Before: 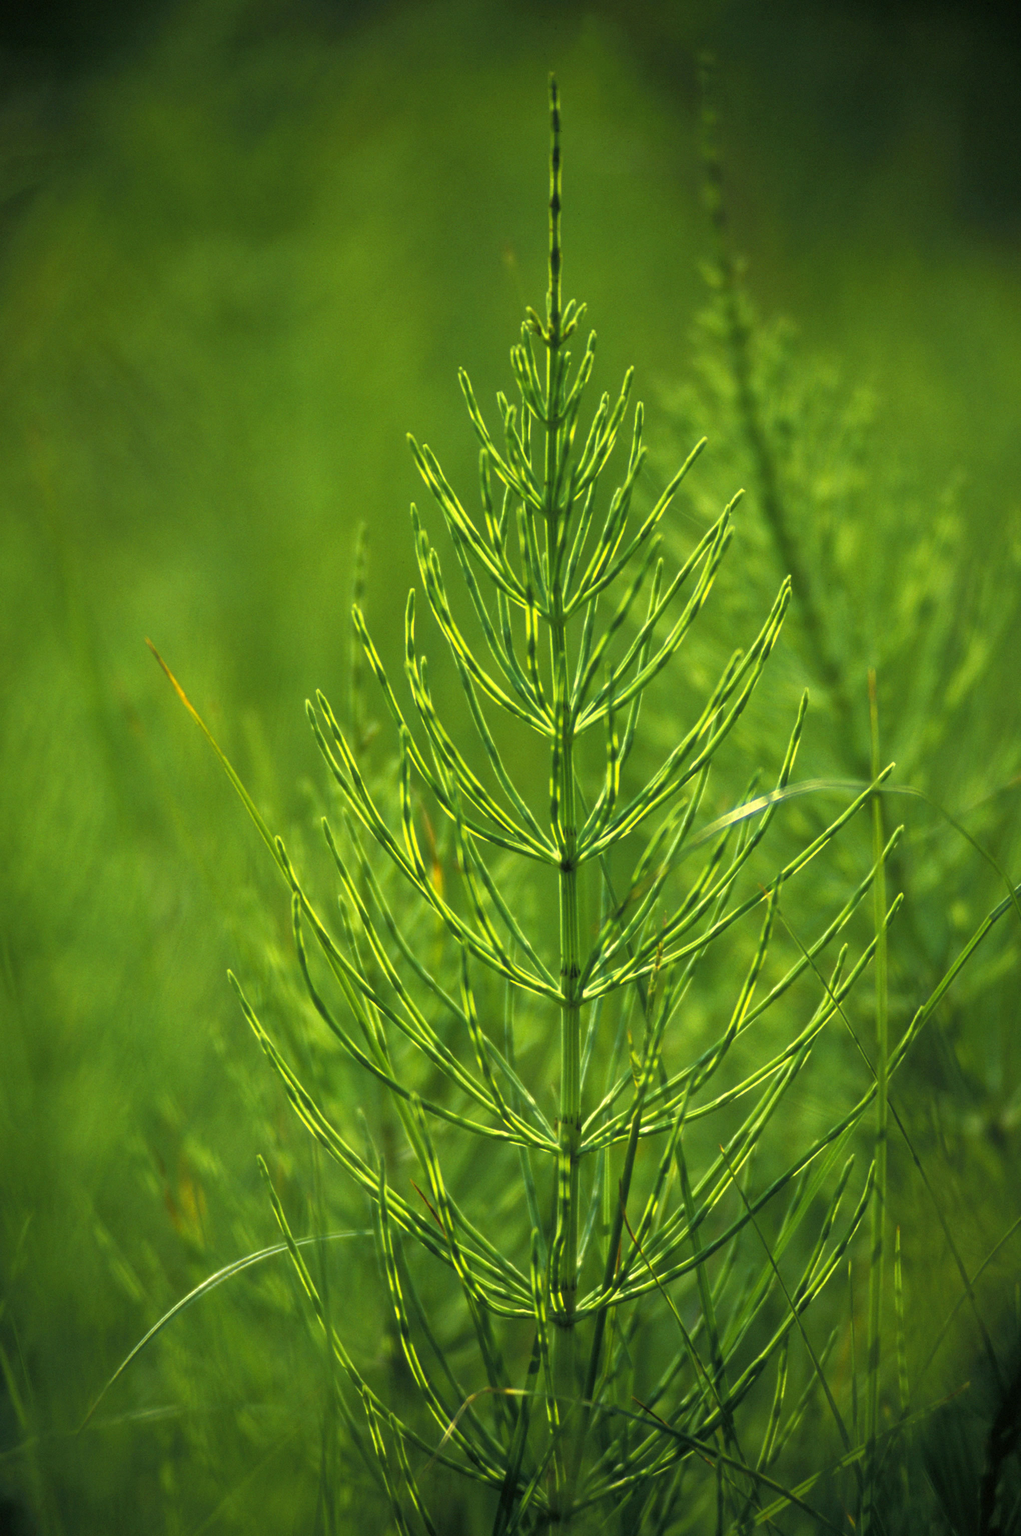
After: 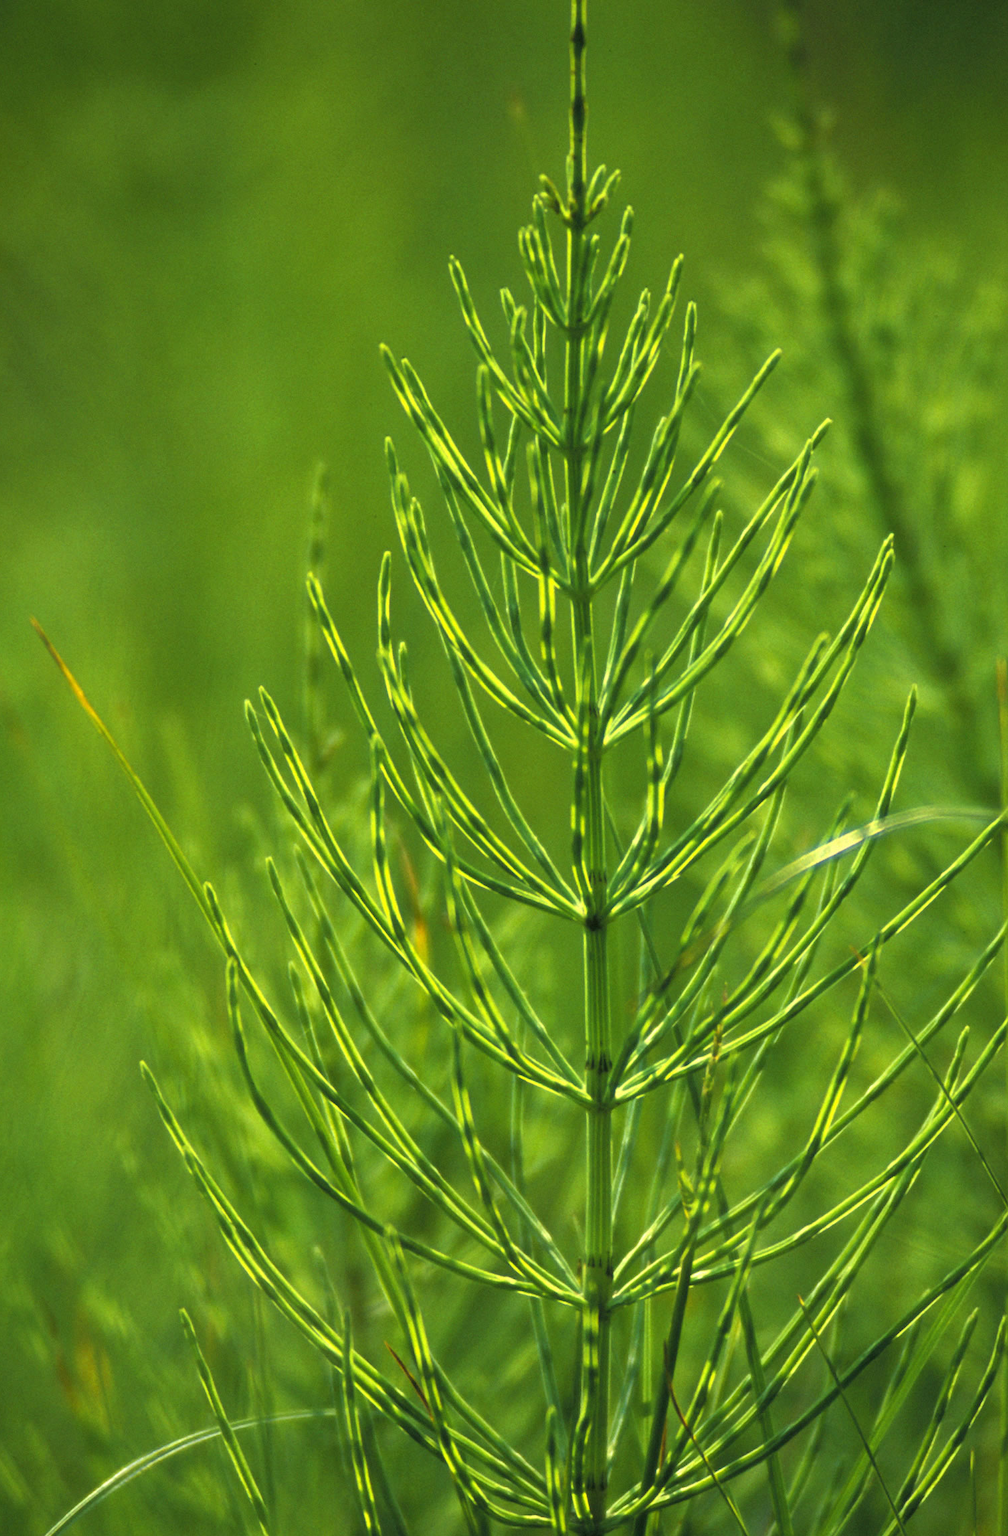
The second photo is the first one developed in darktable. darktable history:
crop and rotate: left 12.019%, top 11.49%, right 14.037%, bottom 13.699%
